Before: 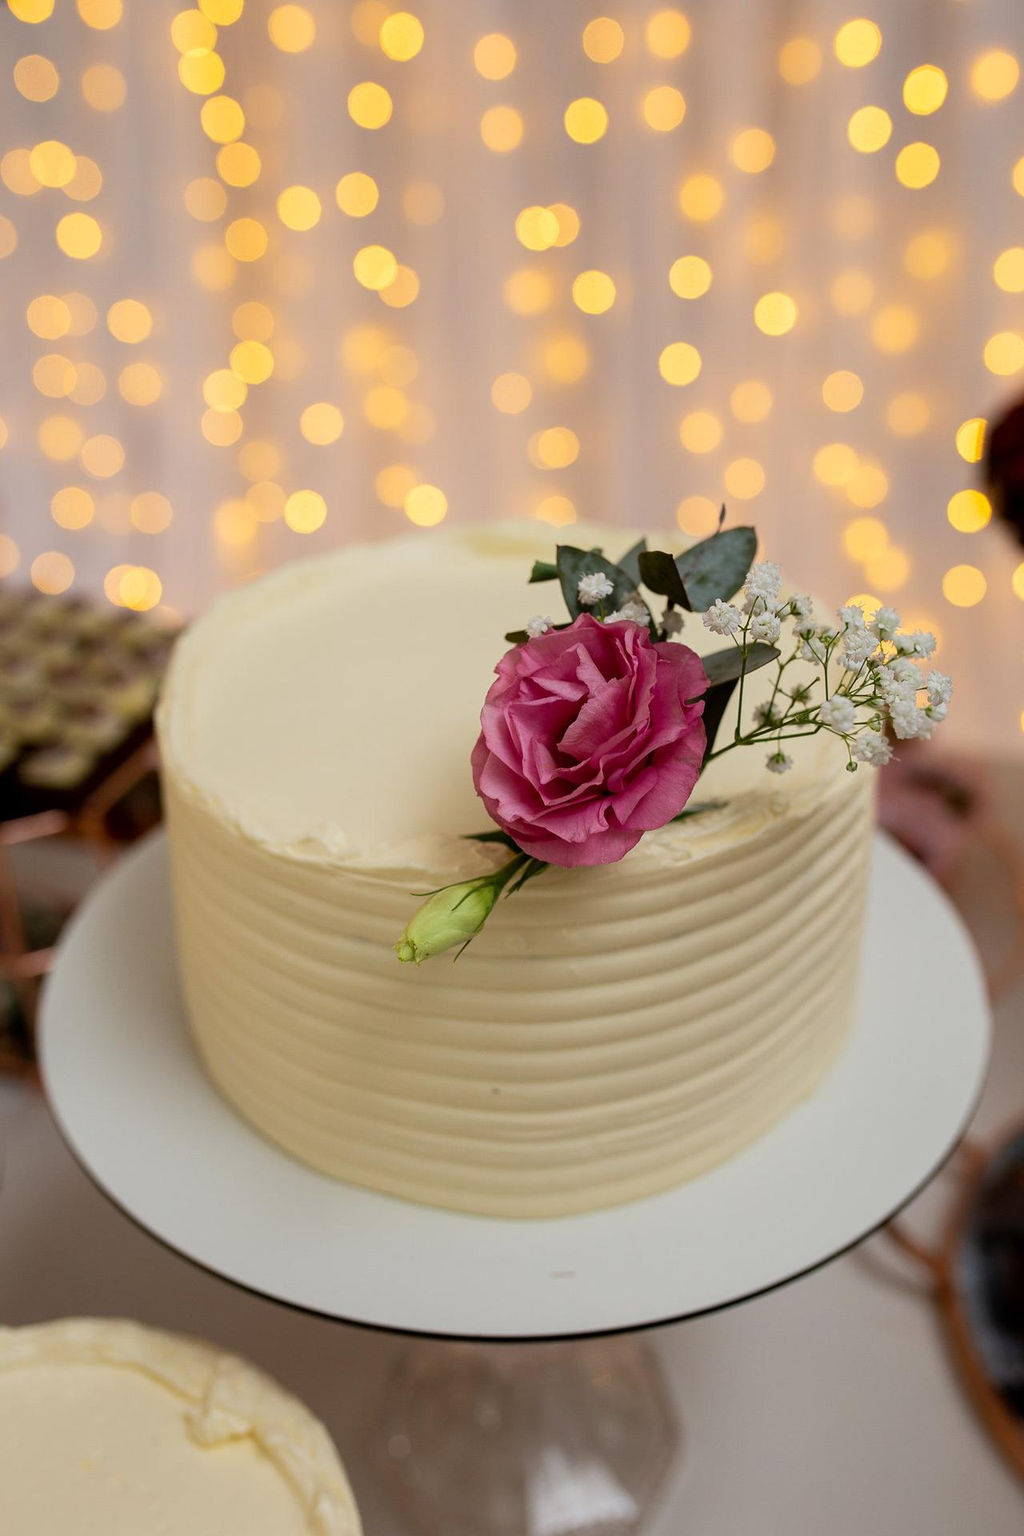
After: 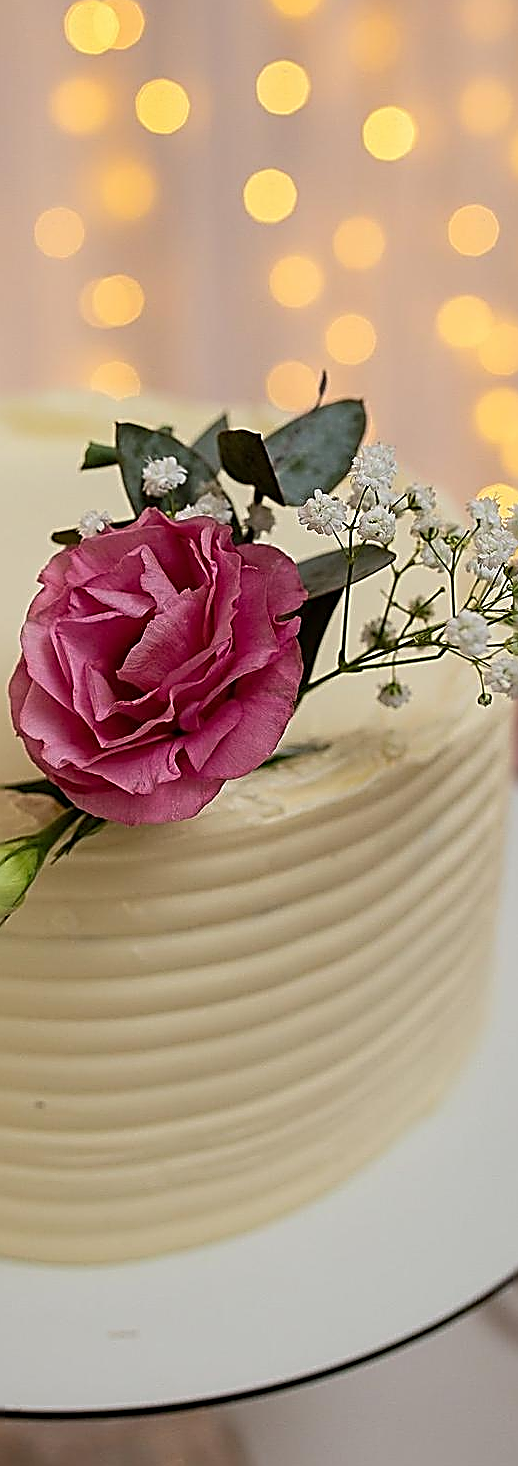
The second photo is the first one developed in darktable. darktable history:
sharpen: amount 1.845
crop: left 45.376%, top 13.492%, right 14.112%, bottom 10.113%
